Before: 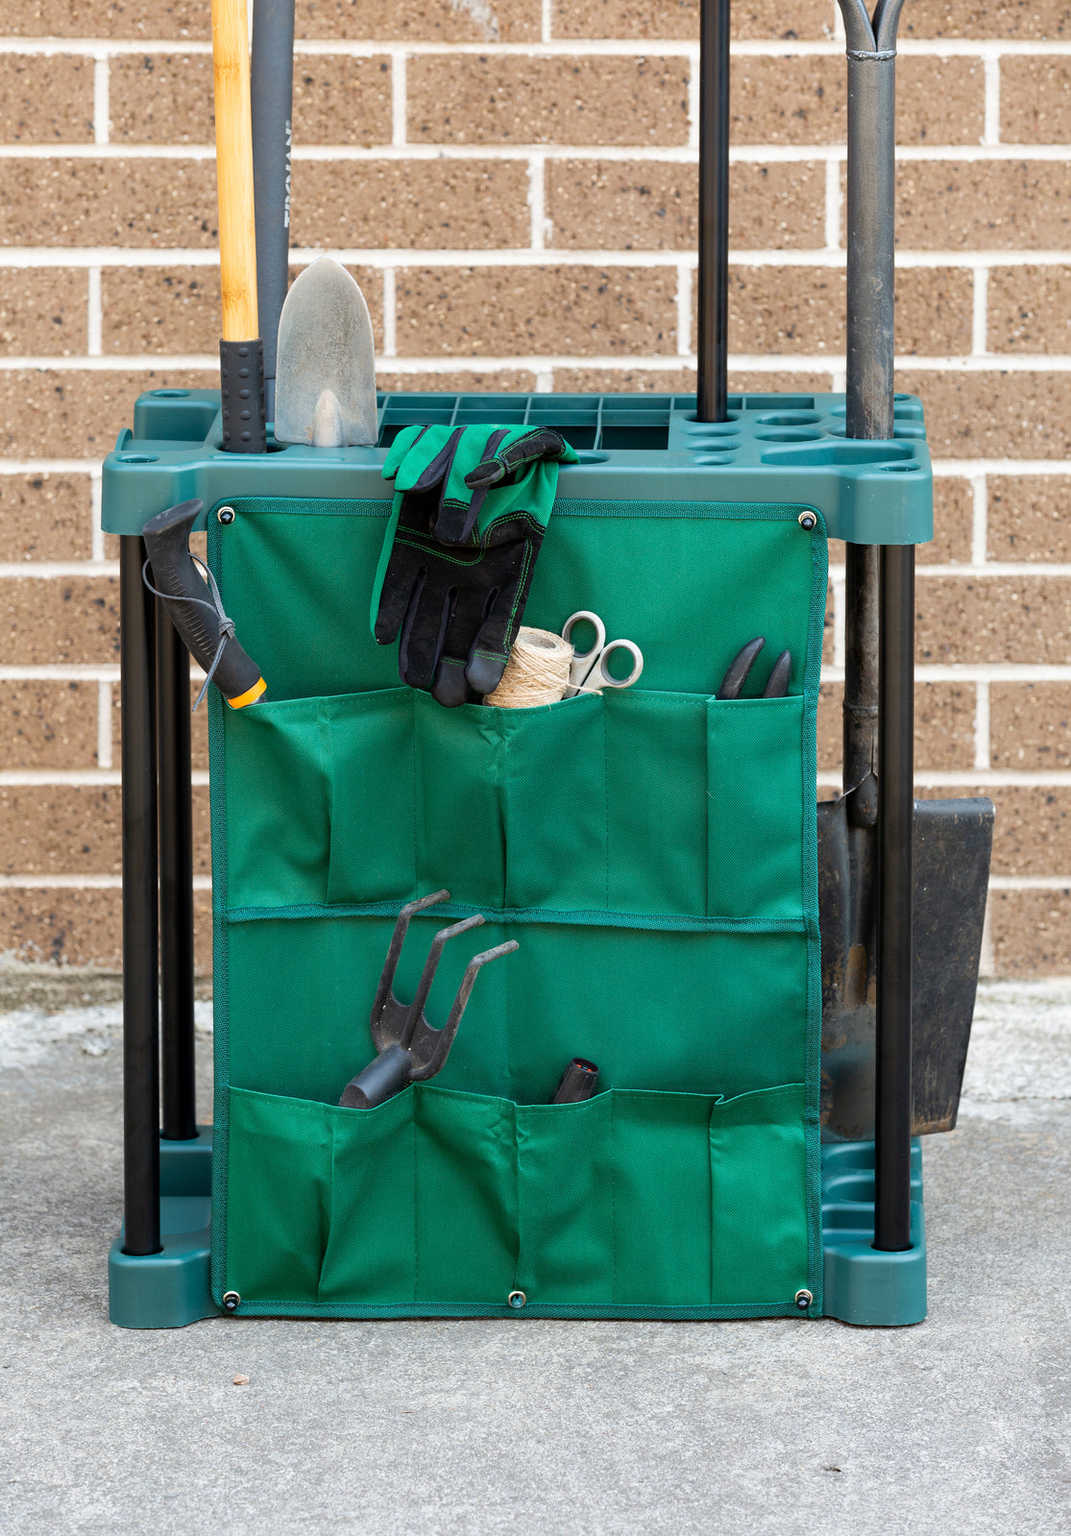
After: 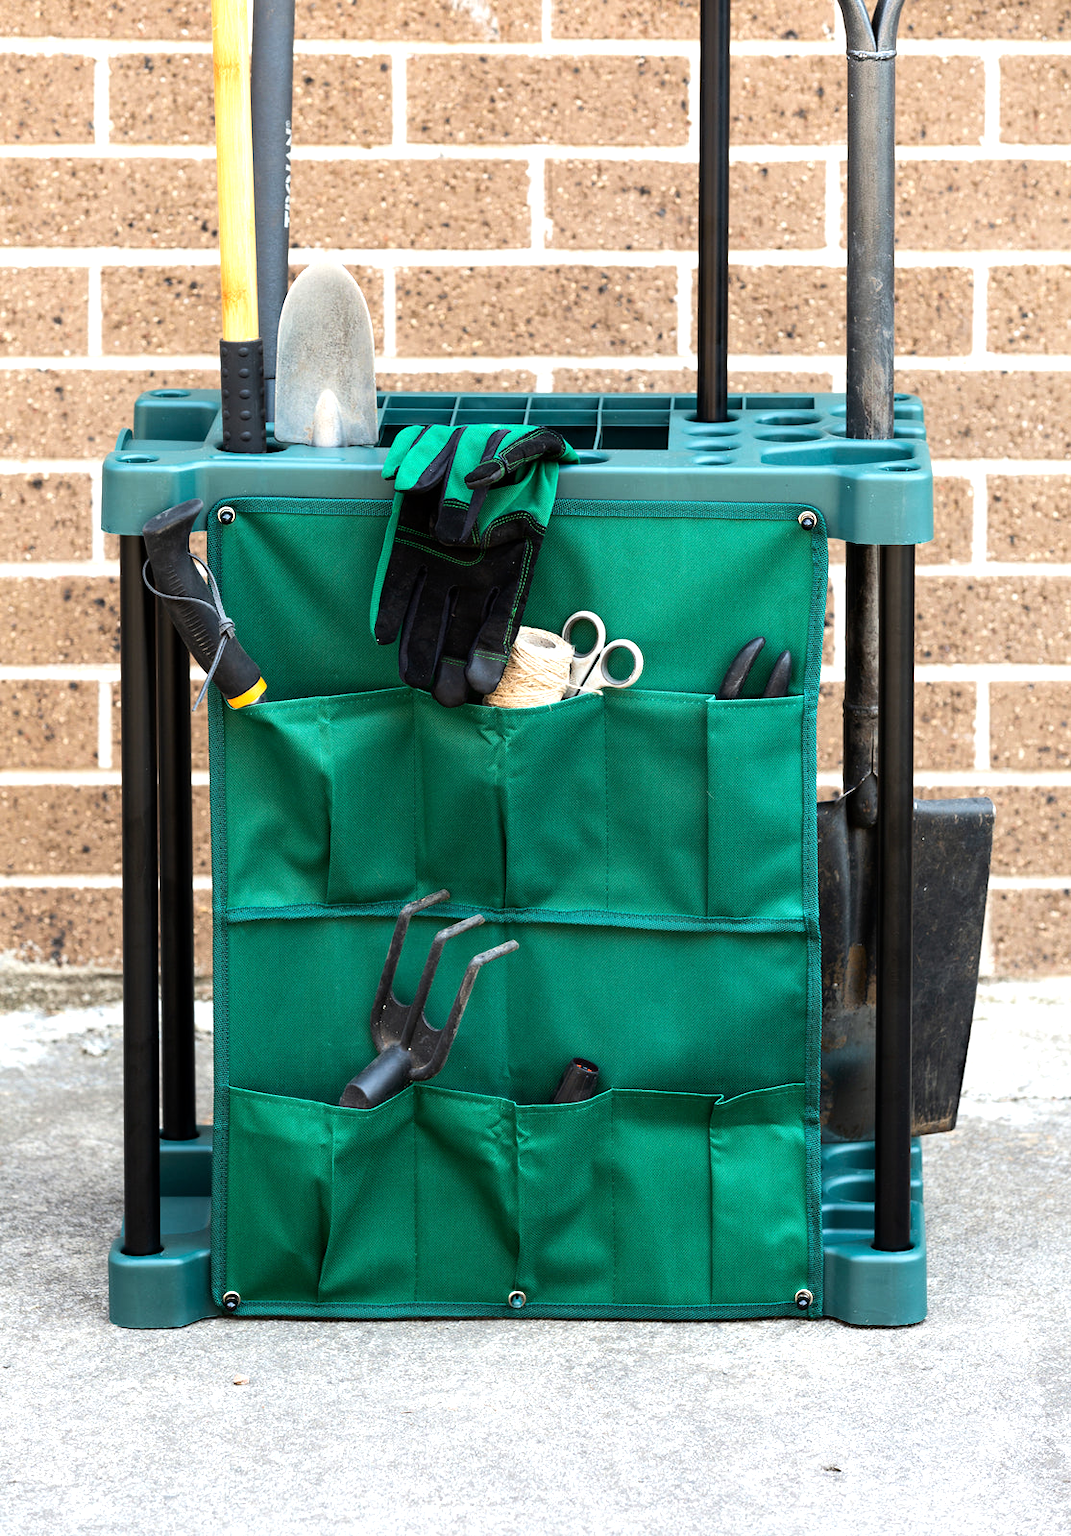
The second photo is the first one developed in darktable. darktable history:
tone equalizer: -8 EV -0.778 EV, -7 EV -0.707 EV, -6 EV -0.603 EV, -5 EV -0.386 EV, -3 EV 0.398 EV, -2 EV 0.6 EV, -1 EV 0.687 EV, +0 EV 0.735 EV, edges refinement/feathering 500, mask exposure compensation -1.57 EV, preserve details no
